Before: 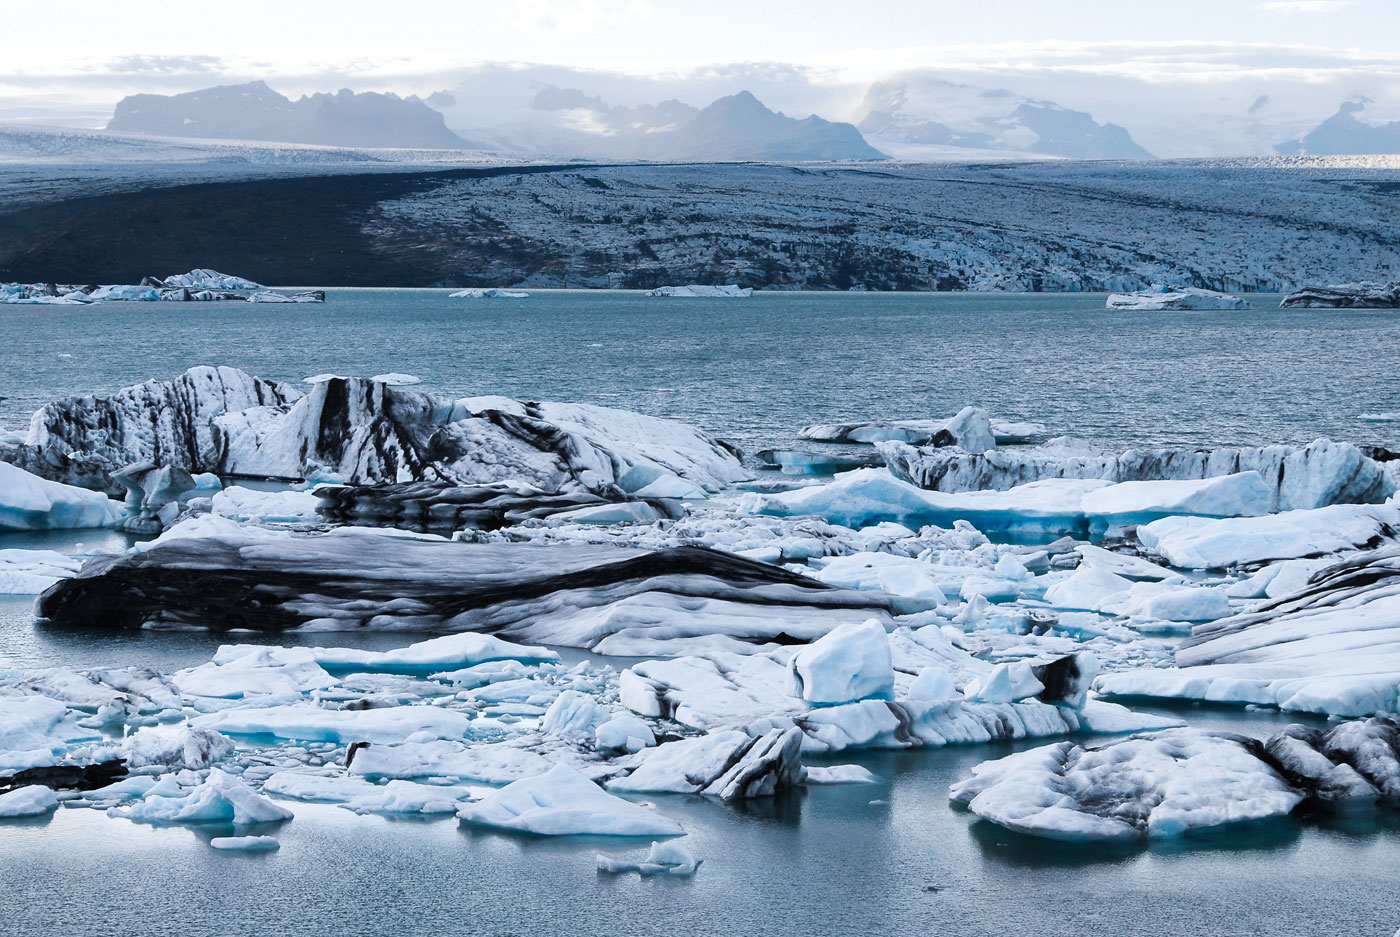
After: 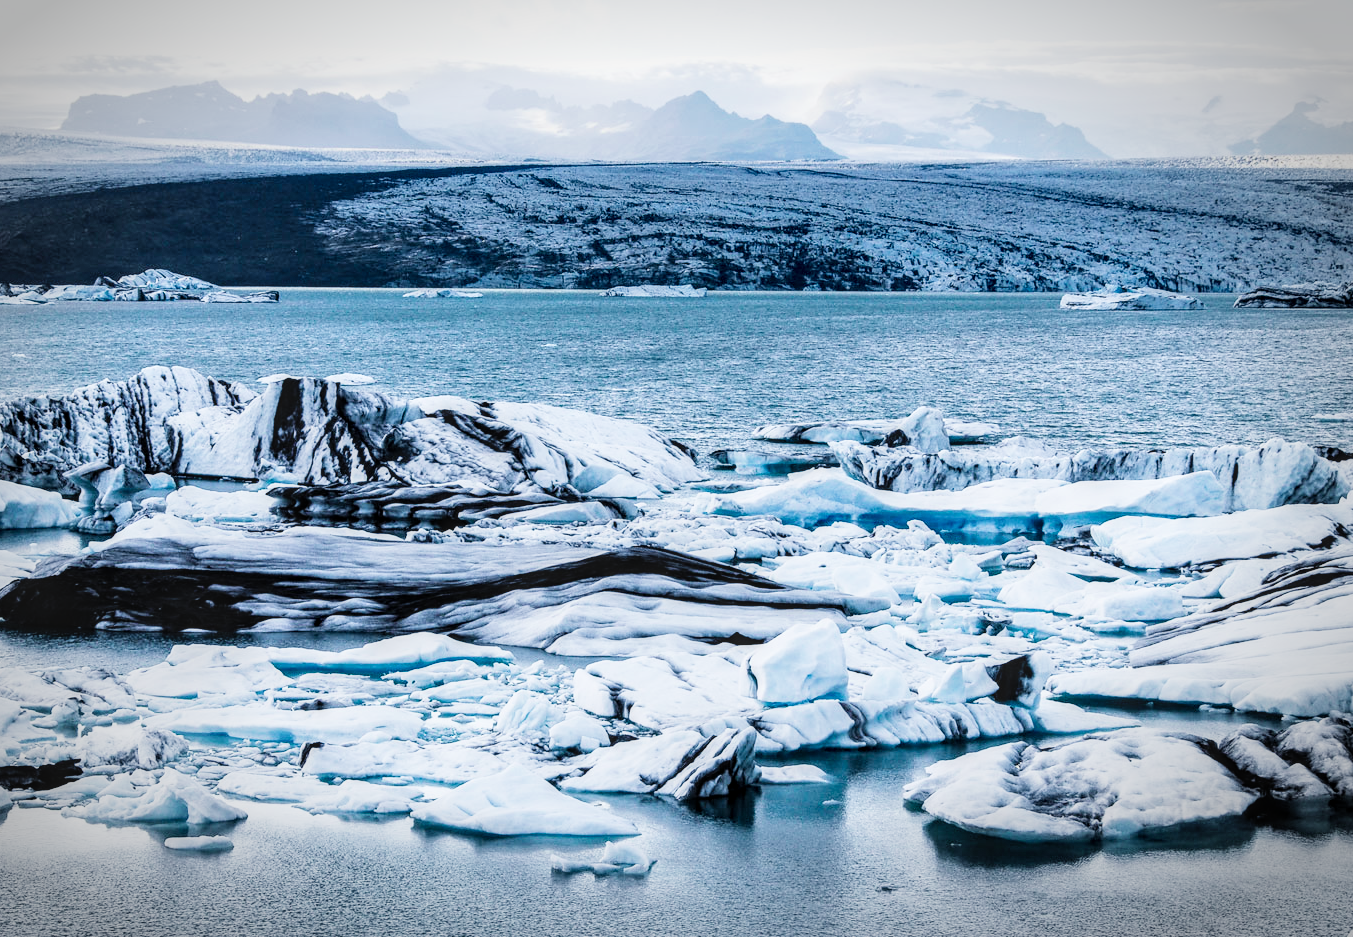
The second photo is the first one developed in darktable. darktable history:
crop and rotate: left 3.345%
filmic rgb: black relative exposure -7.97 EV, white relative exposure 3.86 EV, hardness 4.31
local contrast: detail 150%
exposure: black level correction -0.002, exposure 0.713 EV, compensate highlight preservation false
velvia: on, module defaults
tone curve: curves: ch0 [(0, 0.056) (0.049, 0.073) (0.155, 0.127) (0.33, 0.331) (0.432, 0.46) (0.601, 0.655) (0.843, 0.876) (1, 0.965)]; ch1 [(0, 0) (0.339, 0.334) (0.445, 0.419) (0.476, 0.454) (0.497, 0.494) (0.53, 0.511) (0.557, 0.549) (0.613, 0.614) (0.728, 0.729) (1, 1)]; ch2 [(0, 0) (0.327, 0.318) (0.417, 0.426) (0.46, 0.453) (0.502, 0.5) (0.526, 0.52) (0.54, 0.543) (0.606, 0.61) (0.74, 0.716) (1, 1)], preserve colors none
vignetting: center (-0.033, -0.047), automatic ratio true, unbound false
